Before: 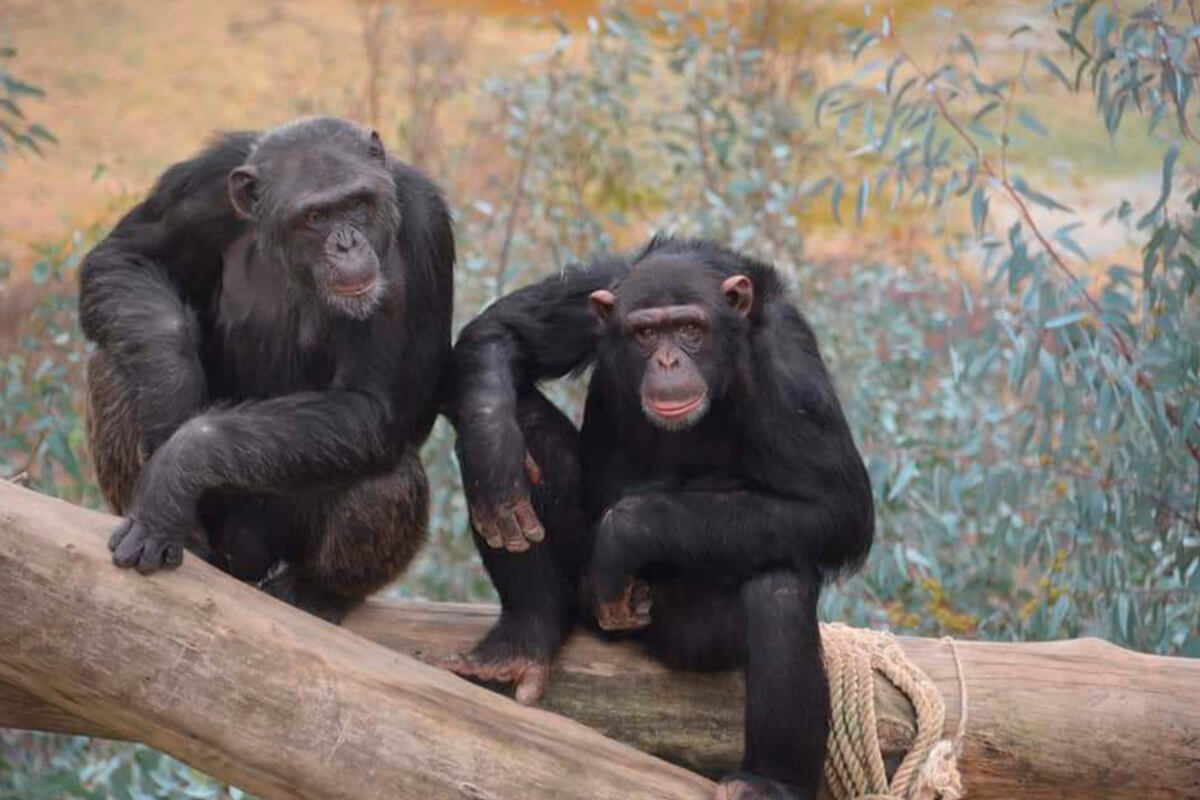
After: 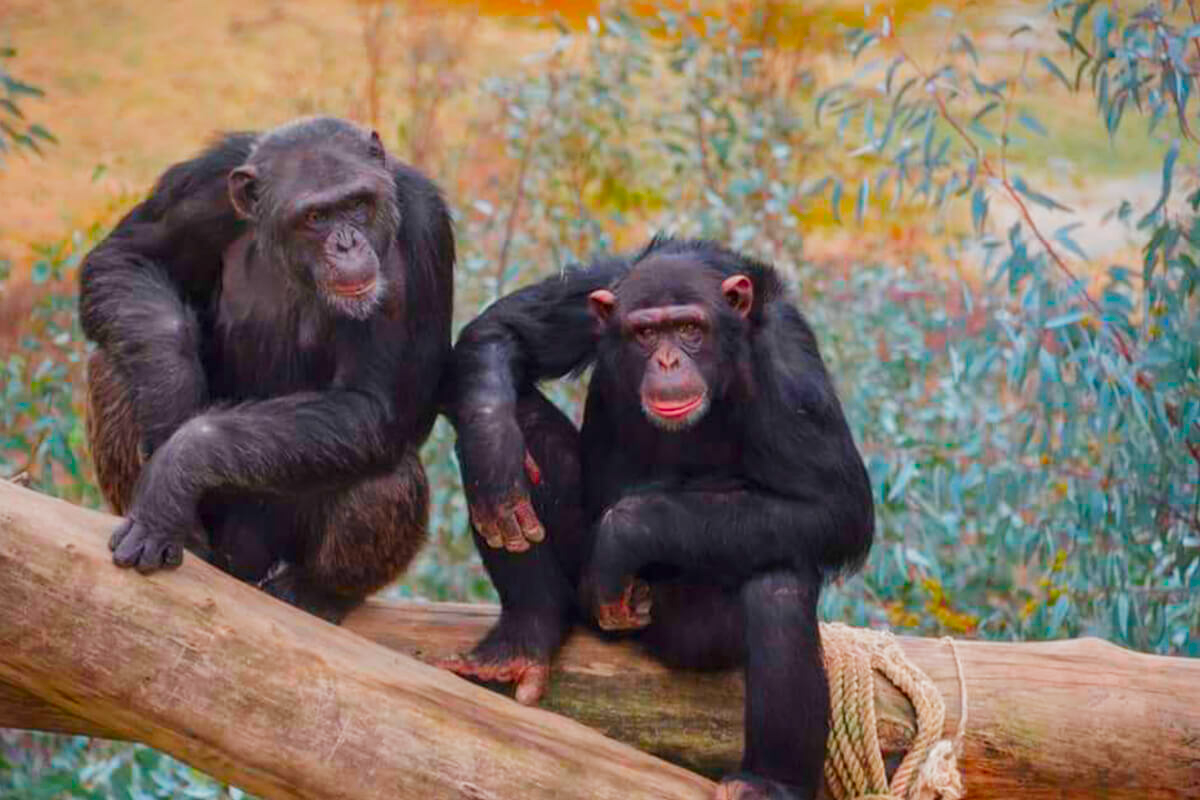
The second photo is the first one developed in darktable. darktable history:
tone equalizer: edges refinement/feathering 500, mask exposure compensation -1.57 EV, preserve details no
color correction: highlights b* -0.052, saturation 2.2
local contrast: on, module defaults
filmic rgb: black relative exposure -16 EV, white relative exposure 2.94 EV, hardness 10, preserve chrominance no, color science v5 (2021), contrast in shadows safe, contrast in highlights safe
